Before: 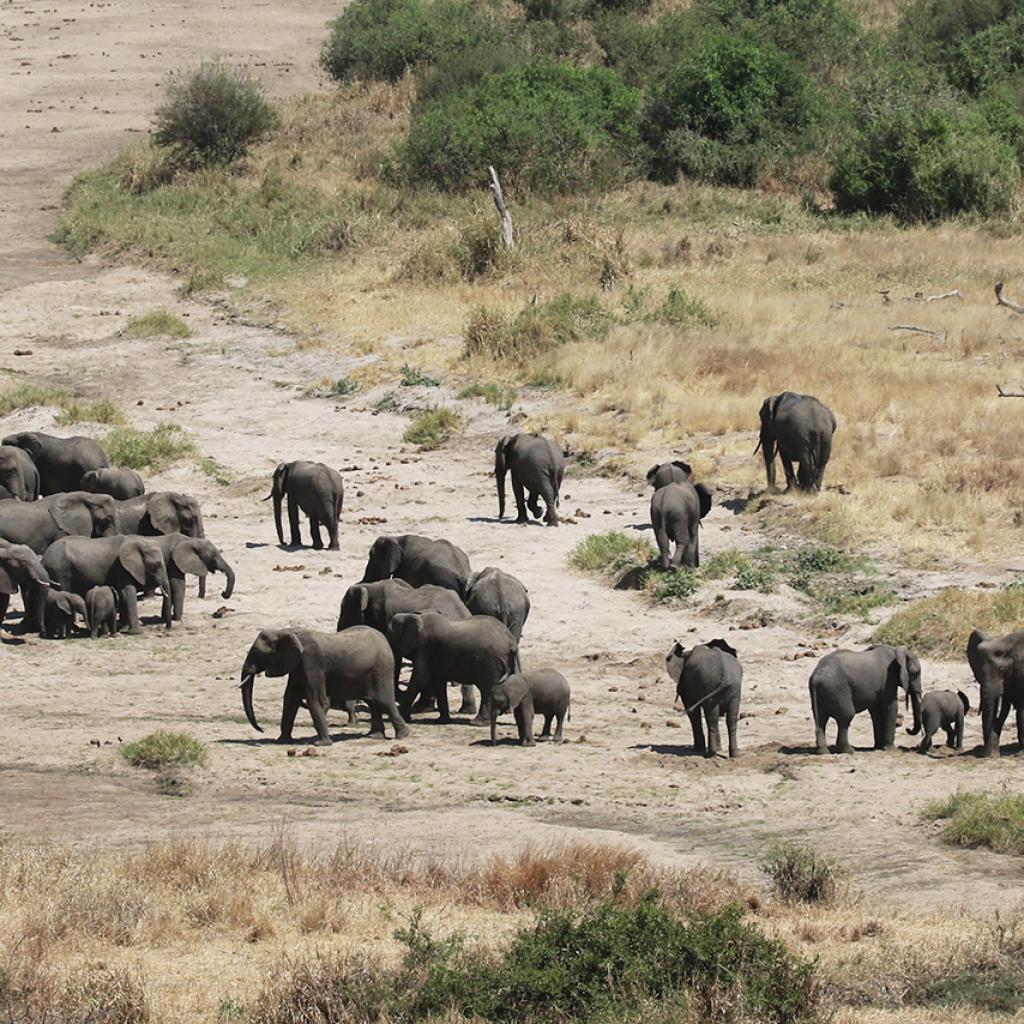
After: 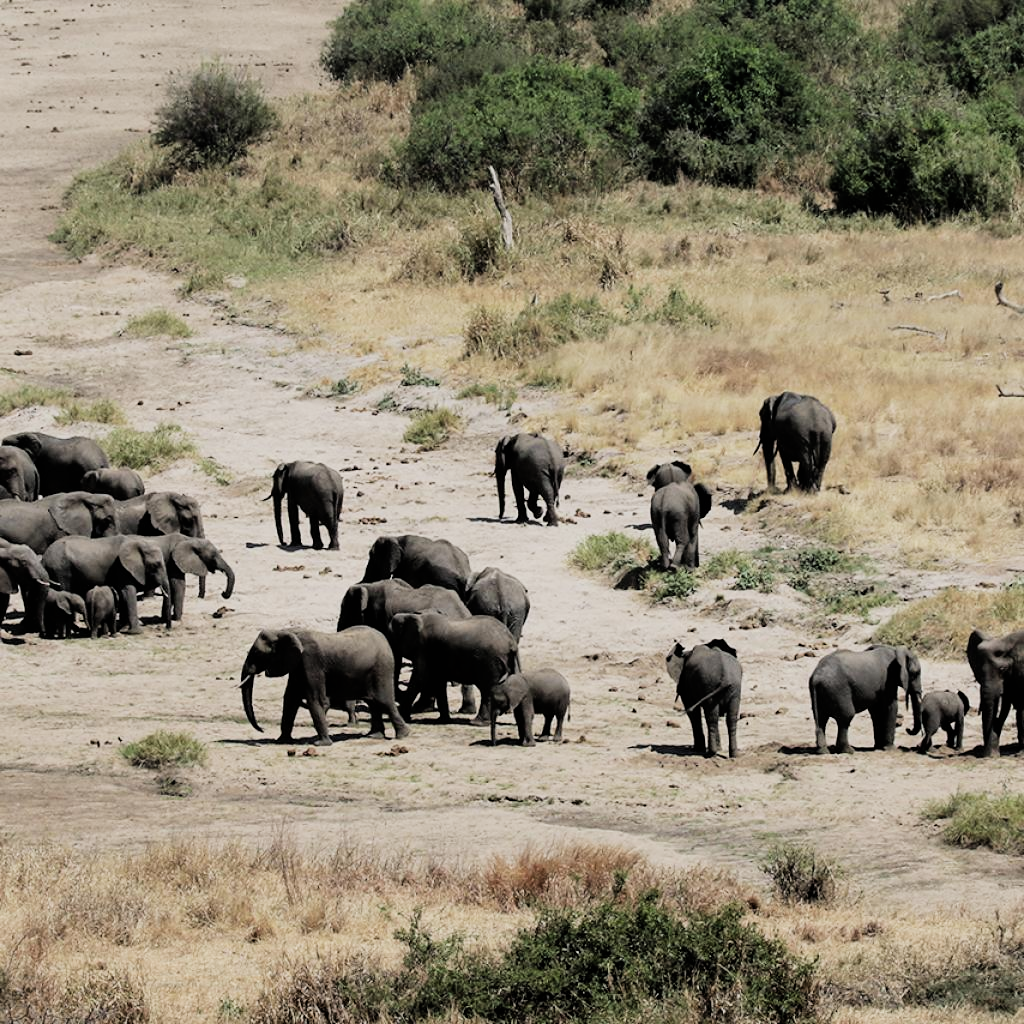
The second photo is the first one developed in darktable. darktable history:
filmic rgb: black relative exposure -5.09 EV, white relative exposure 3.95 EV, threshold 5.97 EV, hardness 2.89, contrast 1.297, enable highlight reconstruction true
